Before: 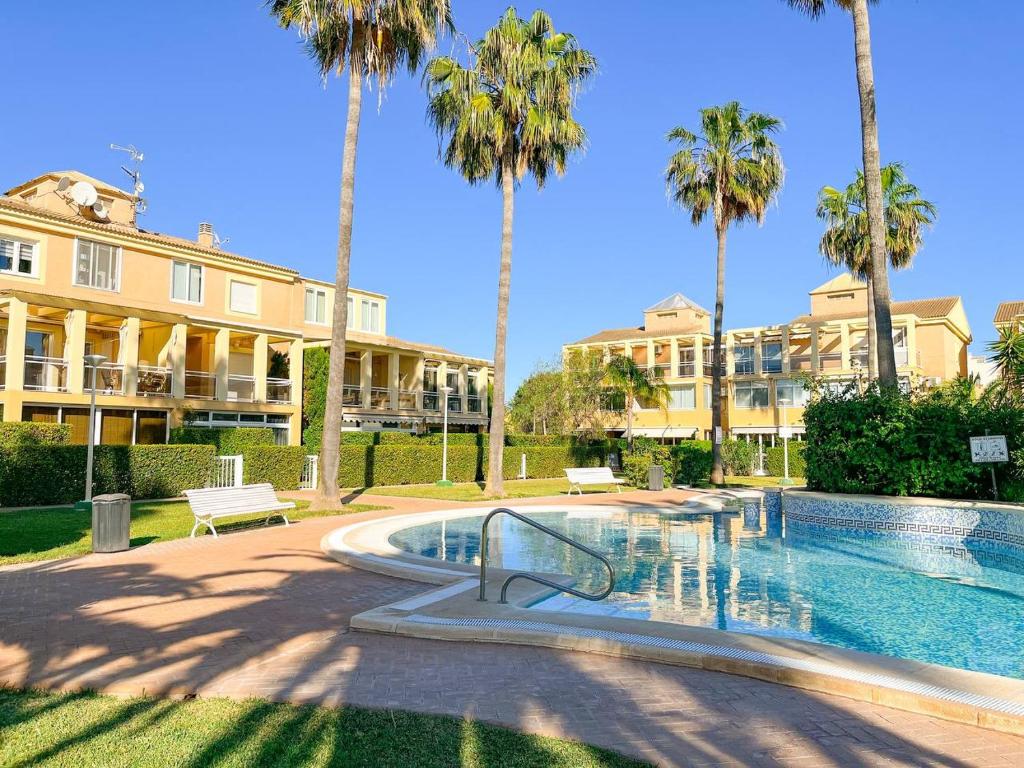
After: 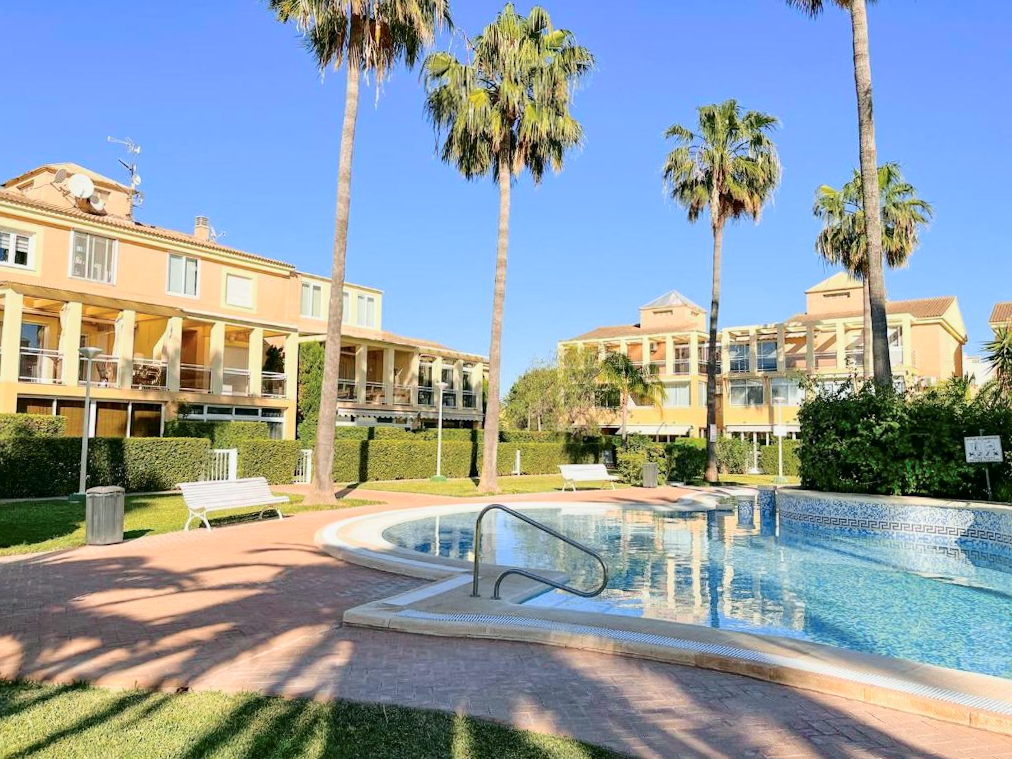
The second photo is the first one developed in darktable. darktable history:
tone curve: curves: ch0 [(0, 0) (0.105, 0.068) (0.181, 0.14) (0.28, 0.259) (0.384, 0.404) (0.485, 0.531) (0.638, 0.681) (0.87, 0.883) (1, 0.977)]; ch1 [(0, 0) (0.161, 0.092) (0.35, 0.33) (0.379, 0.401) (0.456, 0.469) (0.501, 0.499) (0.516, 0.524) (0.562, 0.569) (0.635, 0.646) (1, 1)]; ch2 [(0, 0) (0.371, 0.362) (0.437, 0.437) (0.5, 0.5) (0.53, 0.524) (0.56, 0.561) (0.622, 0.606) (1, 1)], color space Lab, independent channels, preserve colors none
crop and rotate: angle -0.5°
